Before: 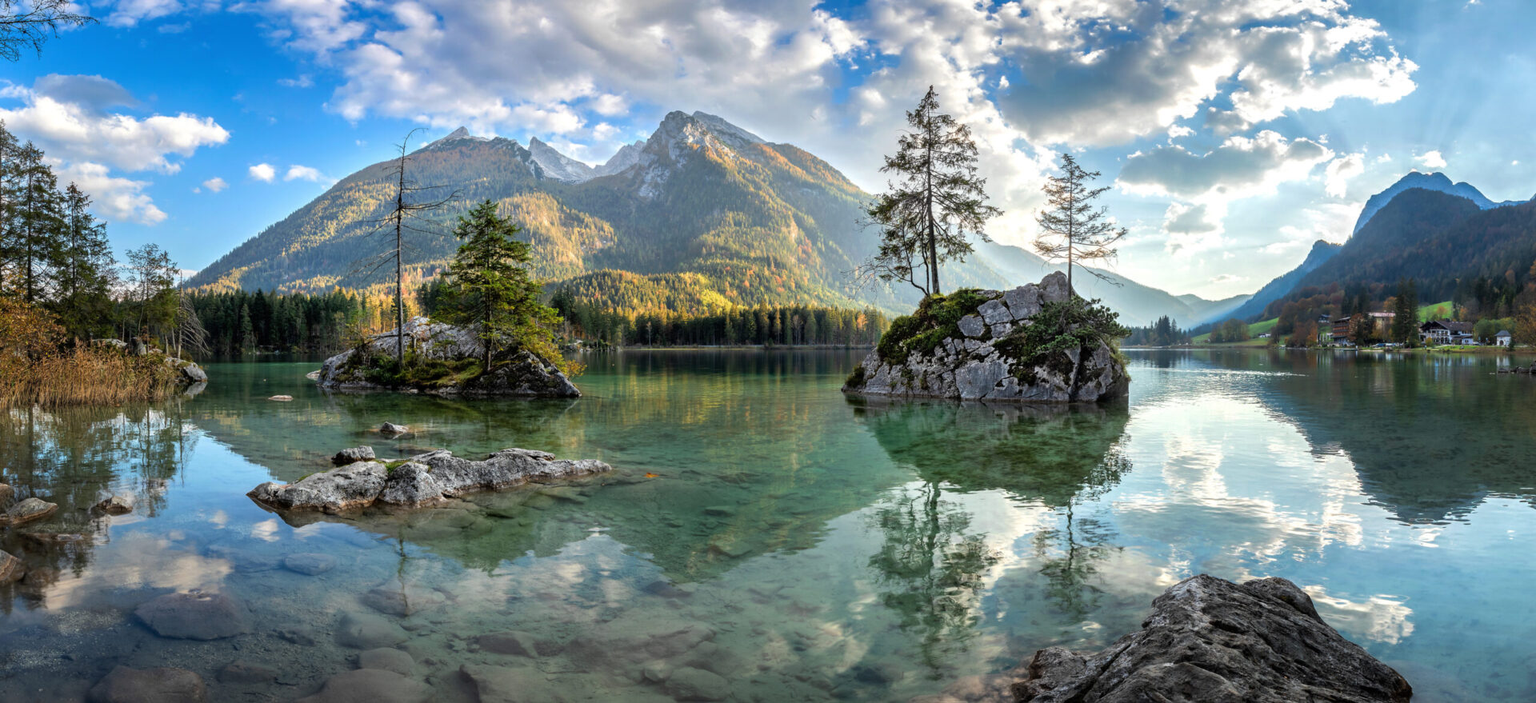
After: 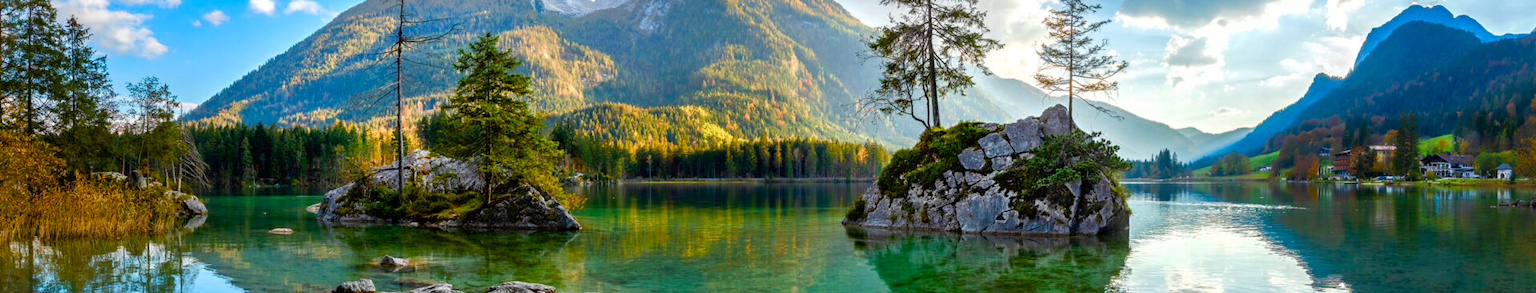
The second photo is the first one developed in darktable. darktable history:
color balance rgb: perceptual saturation grading › global saturation 24.74%, perceptual saturation grading › highlights -51.22%, perceptual saturation grading › mid-tones 19.16%, perceptual saturation grading › shadows 60.98%, global vibrance 50%
crop and rotate: top 23.84%, bottom 34.294%
